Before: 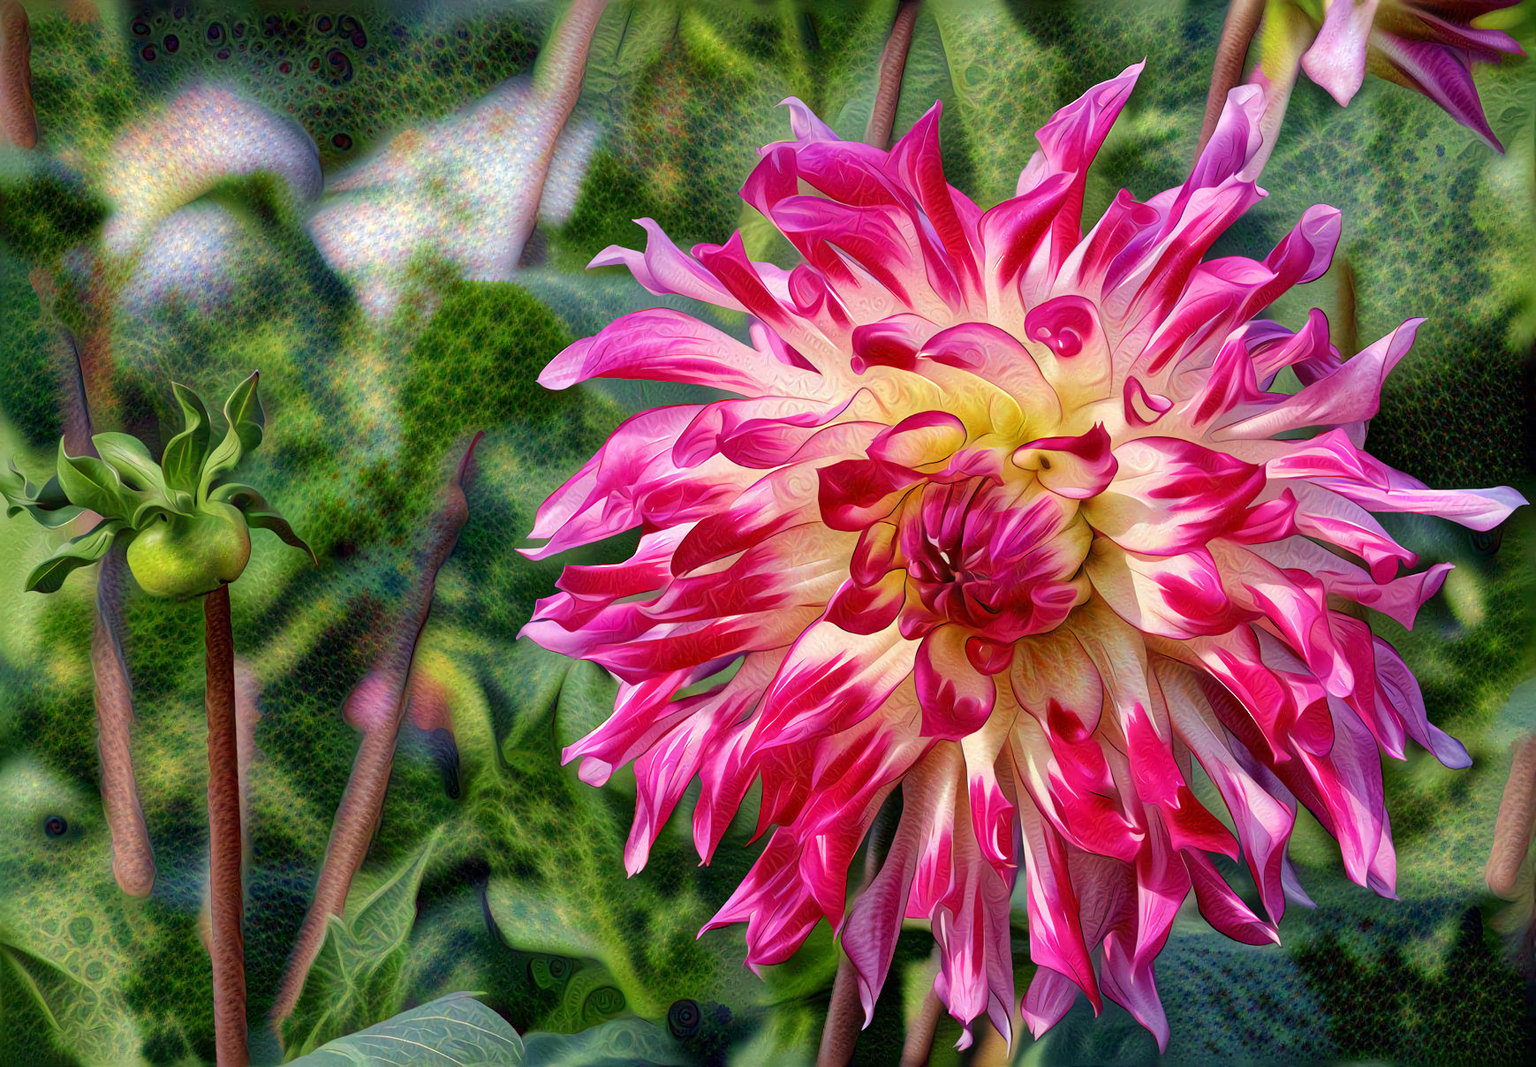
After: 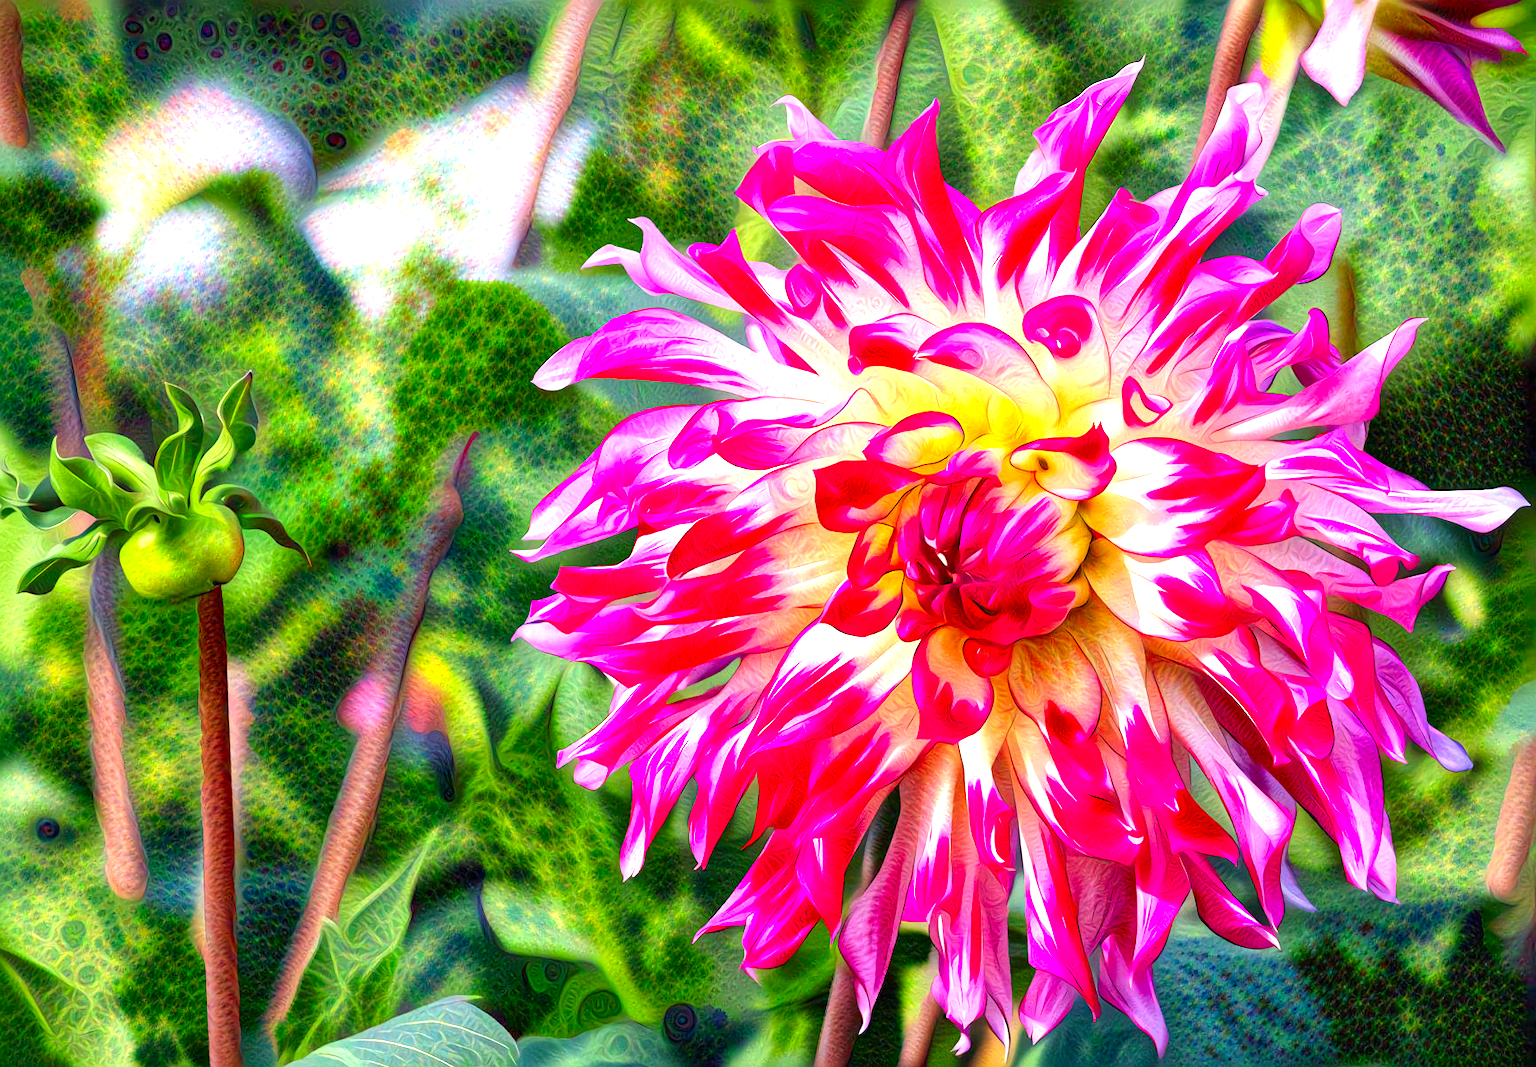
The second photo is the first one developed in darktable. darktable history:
exposure: black level correction 0, exposure 1.123 EV, compensate exposure bias true, compensate highlight preservation false
crop and rotate: left 0.563%, top 0.185%, bottom 0.309%
color correction: highlights b* -0.047, saturation 1.33
